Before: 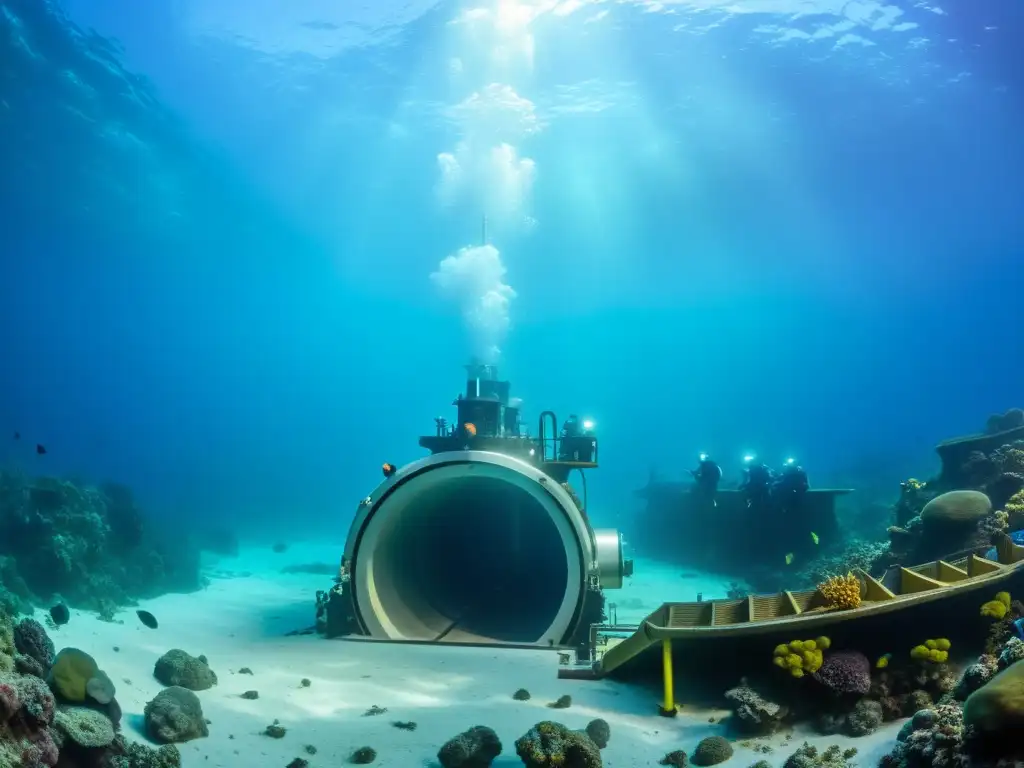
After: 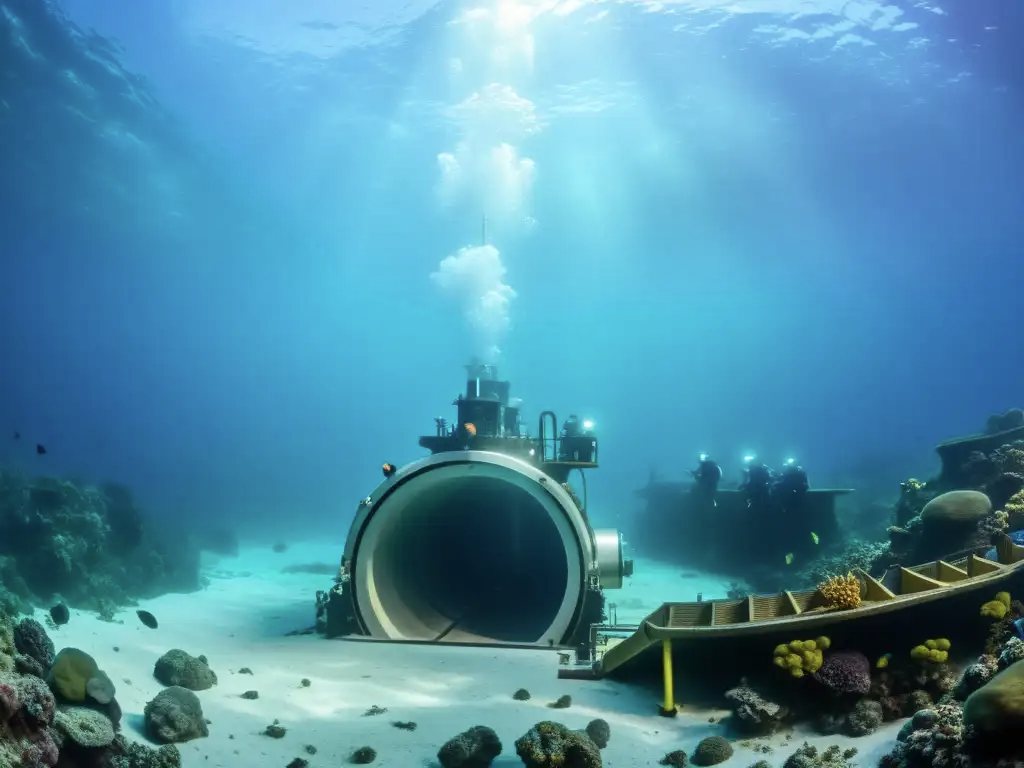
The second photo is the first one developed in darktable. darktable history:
contrast brightness saturation: contrast 0.113, saturation -0.176
